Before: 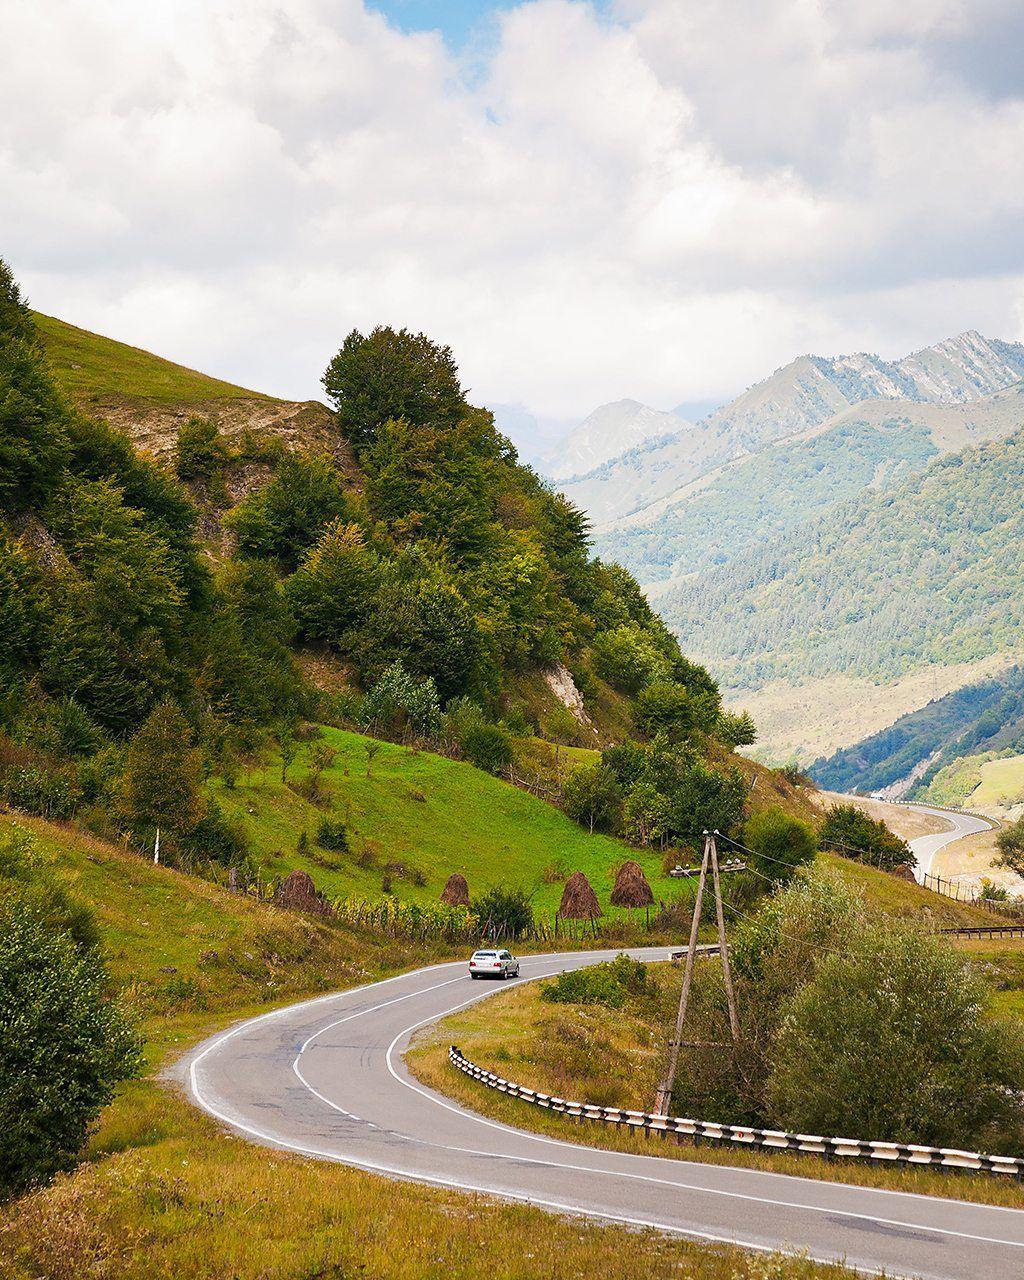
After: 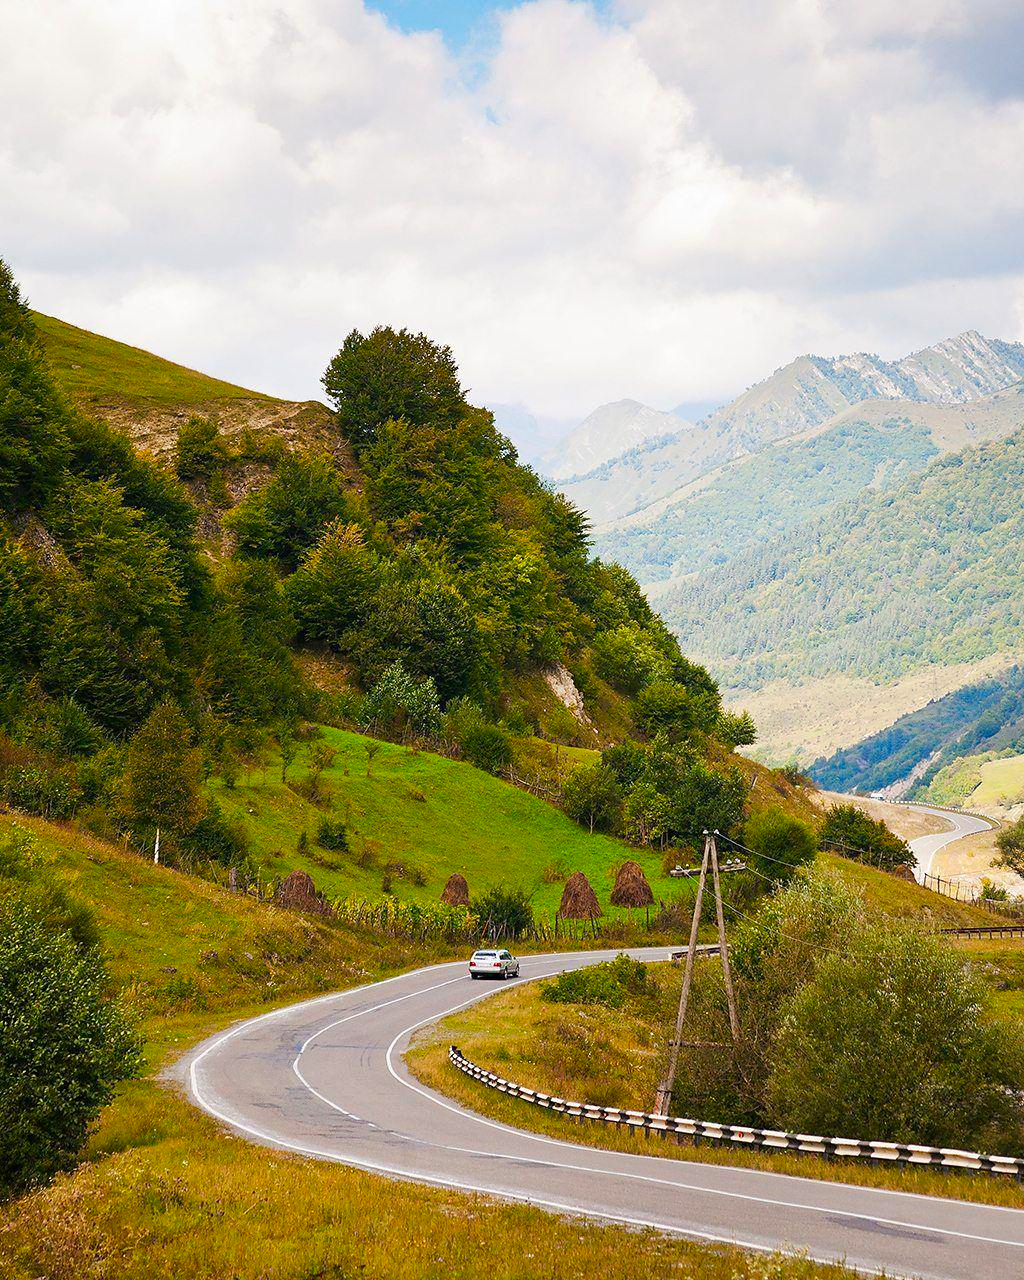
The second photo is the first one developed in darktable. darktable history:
color balance rgb: linear chroma grading › global chroma 20.35%, perceptual saturation grading › global saturation -1.933%, perceptual saturation grading › highlights -7.571%, perceptual saturation grading › mid-tones 8.338%, perceptual saturation grading › shadows 4.444%, global vibrance 9.702%
